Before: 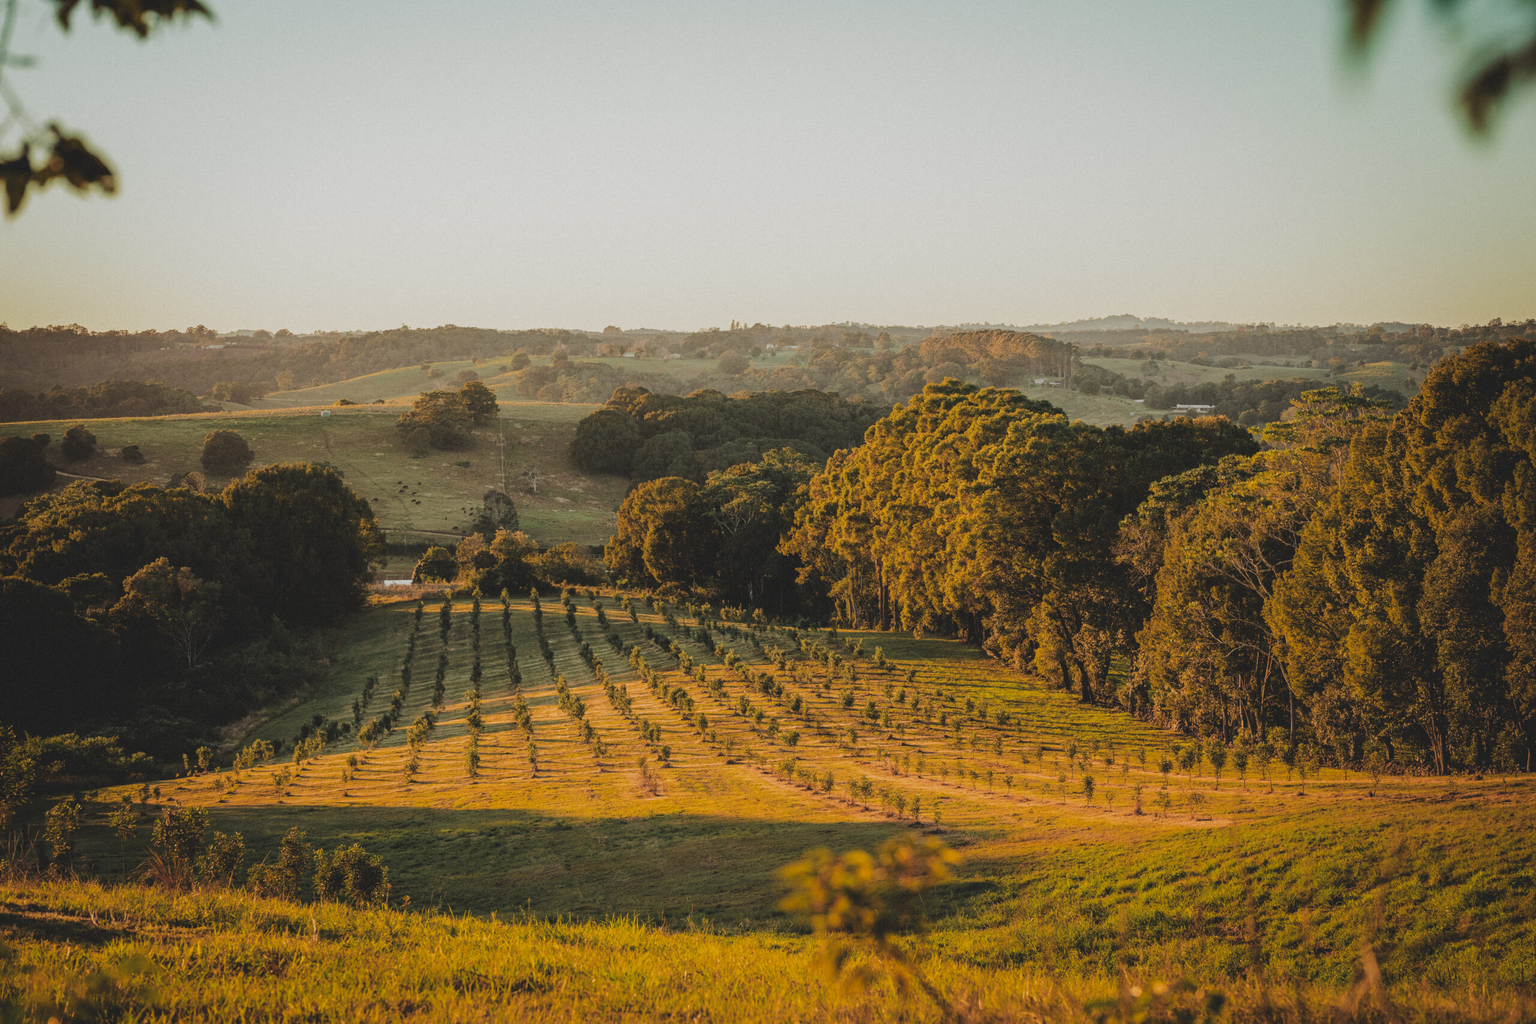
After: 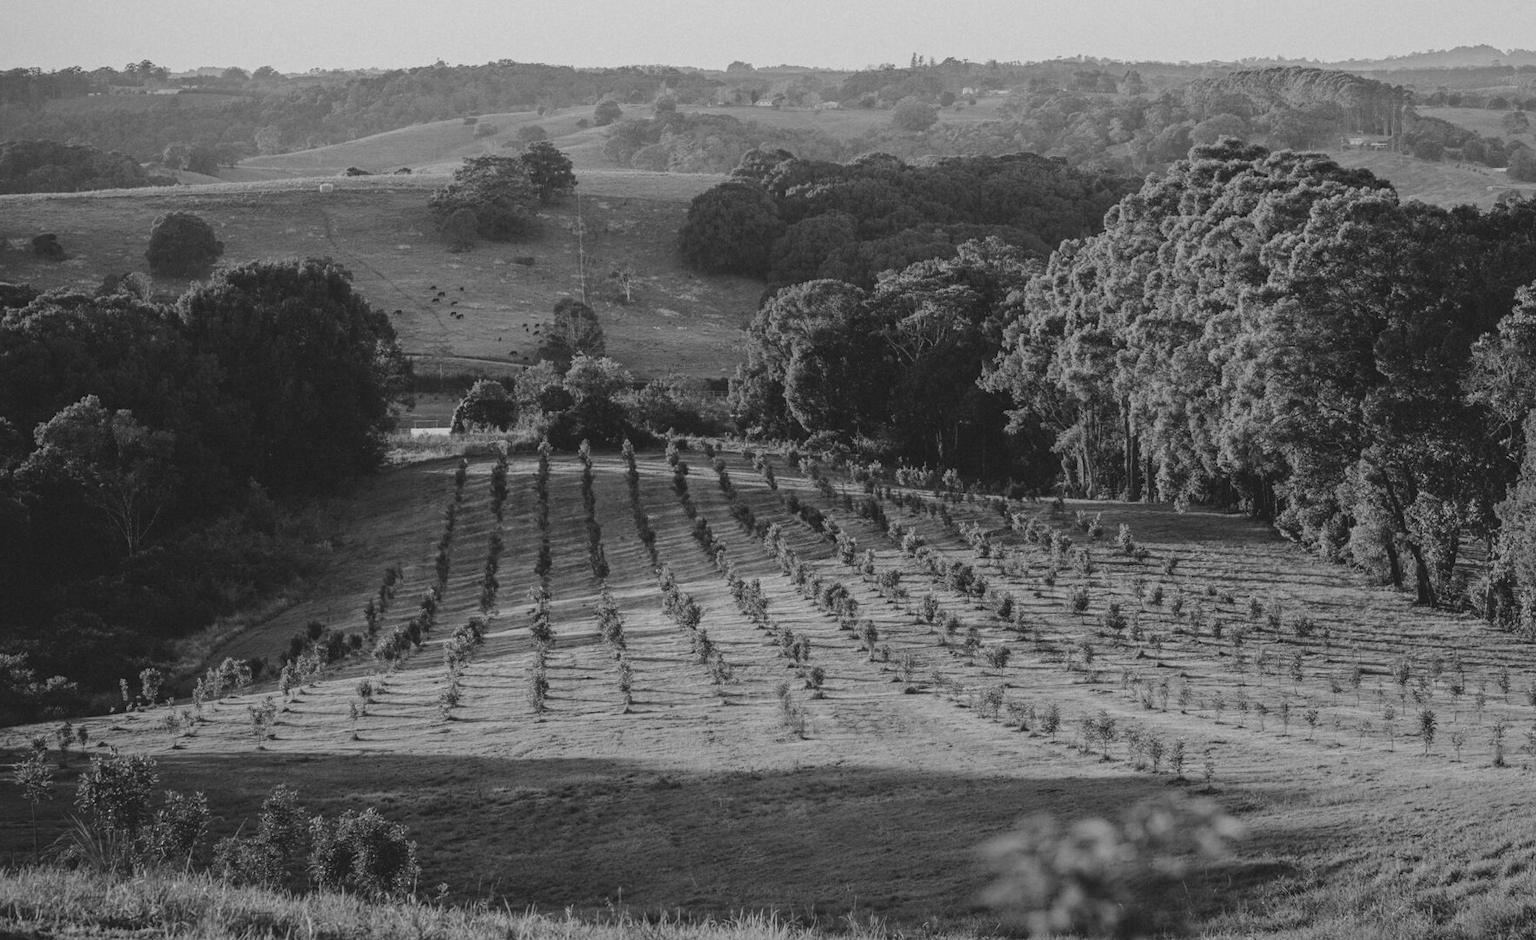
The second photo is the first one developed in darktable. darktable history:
monochrome: a 16.01, b -2.65, highlights 0.52
crop: left 6.488%, top 27.668%, right 24.183%, bottom 8.656%
